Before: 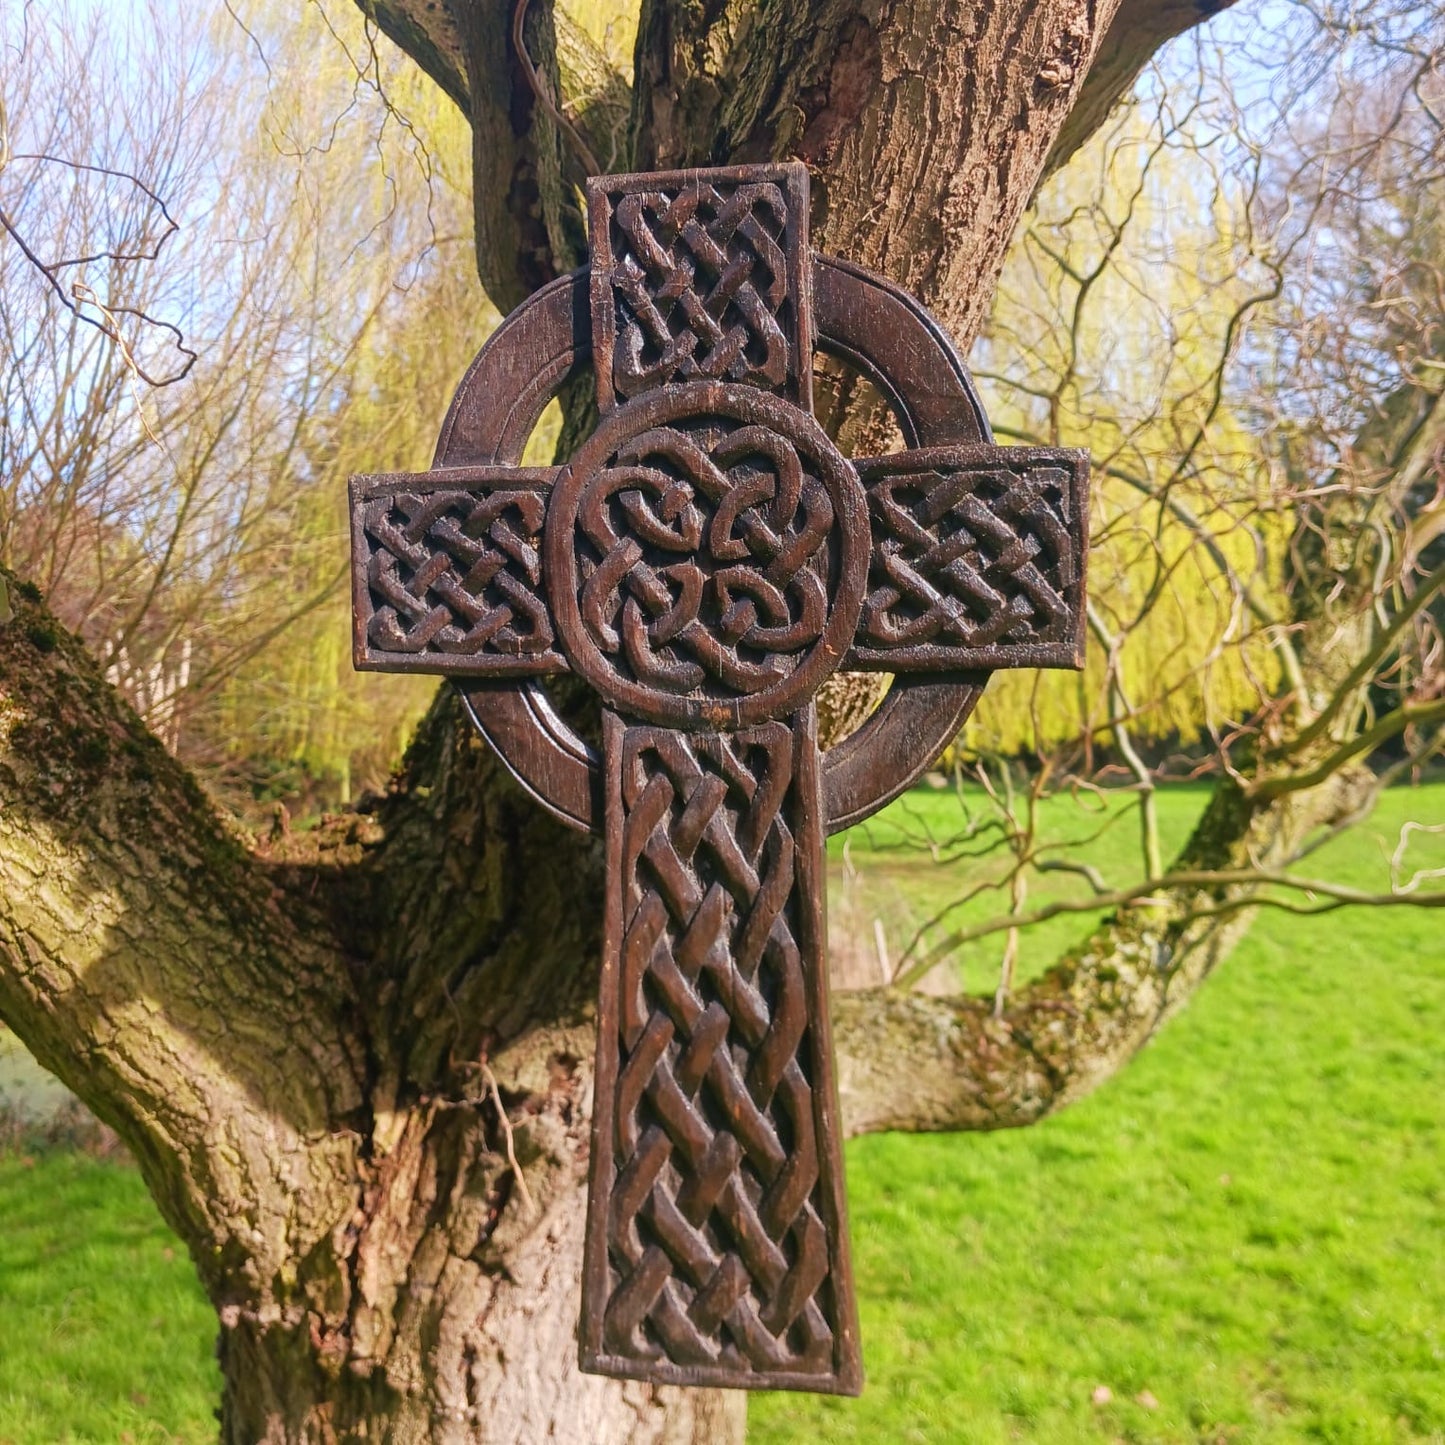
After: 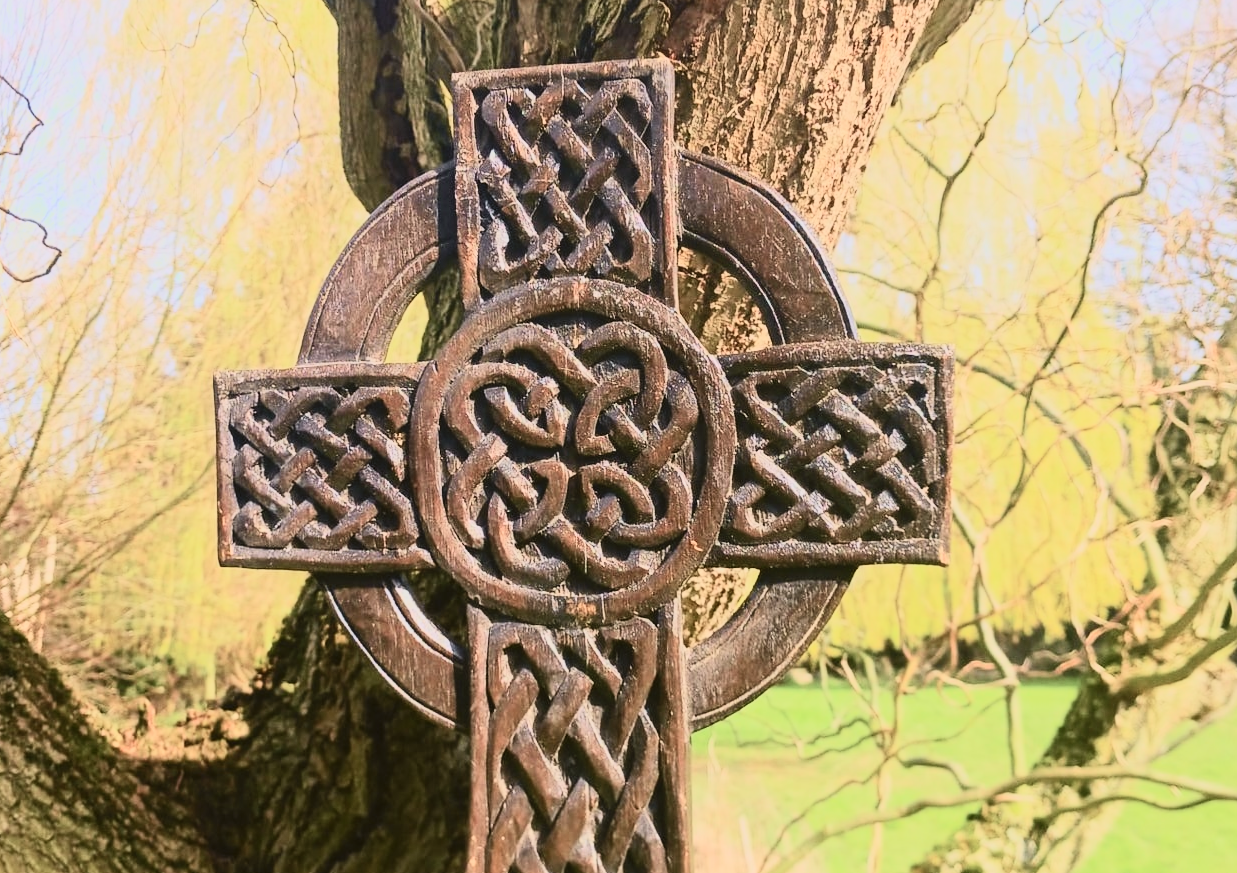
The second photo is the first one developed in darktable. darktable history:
crop and rotate: left 9.345%, top 7.22%, right 4.982%, bottom 32.331%
tone curve: curves: ch0 [(0, 0) (0.091, 0.066) (0.184, 0.16) (0.491, 0.519) (0.748, 0.765) (1, 0.919)]; ch1 [(0, 0) (0.179, 0.173) (0.322, 0.32) (0.424, 0.424) (0.502, 0.504) (0.56, 0.575) (0.631, 0.675) (0.777, 0.806) (1, 1)]; ch2 [(0, 0) (0.434, 0.447) (0.485, 0.495) (0.524, 0.563) (0.676, 0.691) (1, 1)], color space Lab, independent channels, preserve colors none
fill light: on, module defaults
contrast brightness saturation: contrast 0.43, brightness 0.56, saturation -0.19
filmic rgb: black relative exposure -11.35 EV, white relative exposure 3.22 EV, hardness 6.76, color science v6 (2022)
